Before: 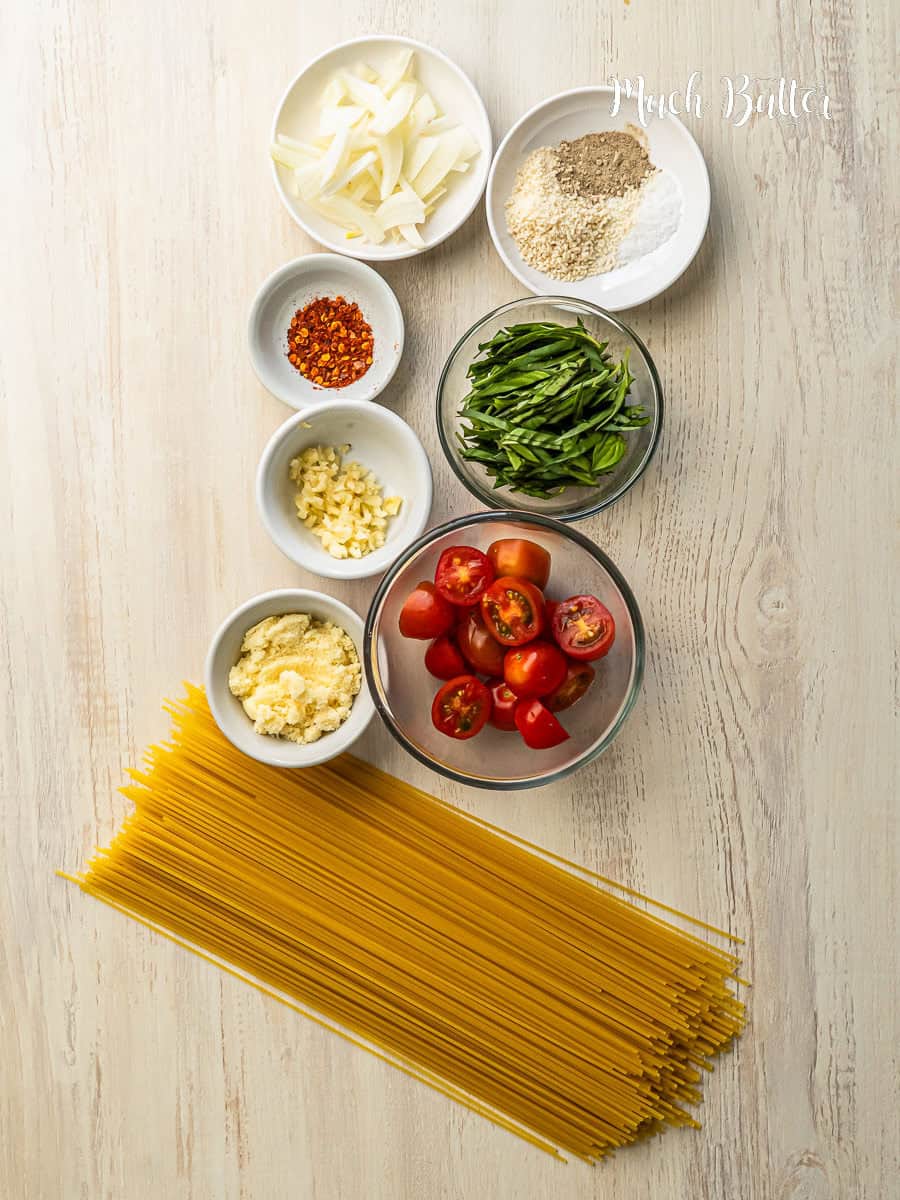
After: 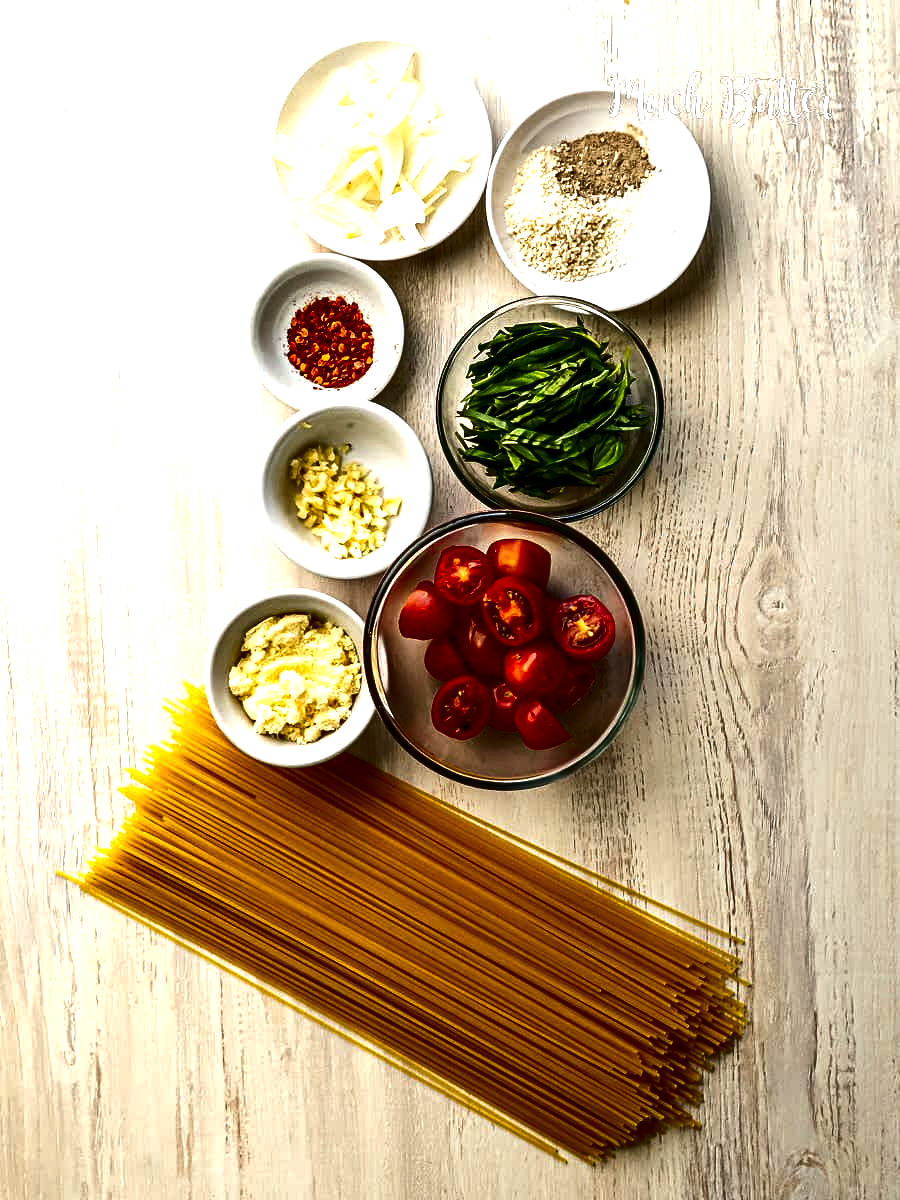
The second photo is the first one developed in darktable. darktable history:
tone equalizer: -8 EV -0.75 EV, -7 EV -0.7 EV, -6 EV -0.6 EV, -5 EV -0.4 EV, -3 EV 0.4 EV, -2 EV 0.6 EV, -1 EV 0.7 EV, +0 EV 0.75 EV, edges refinement/feathering 500, mask exposure compensation -1.57 EV, preserve details no
contrast brightness saturation: contrast 0.09, brightness -0.59, saturation 0.17
